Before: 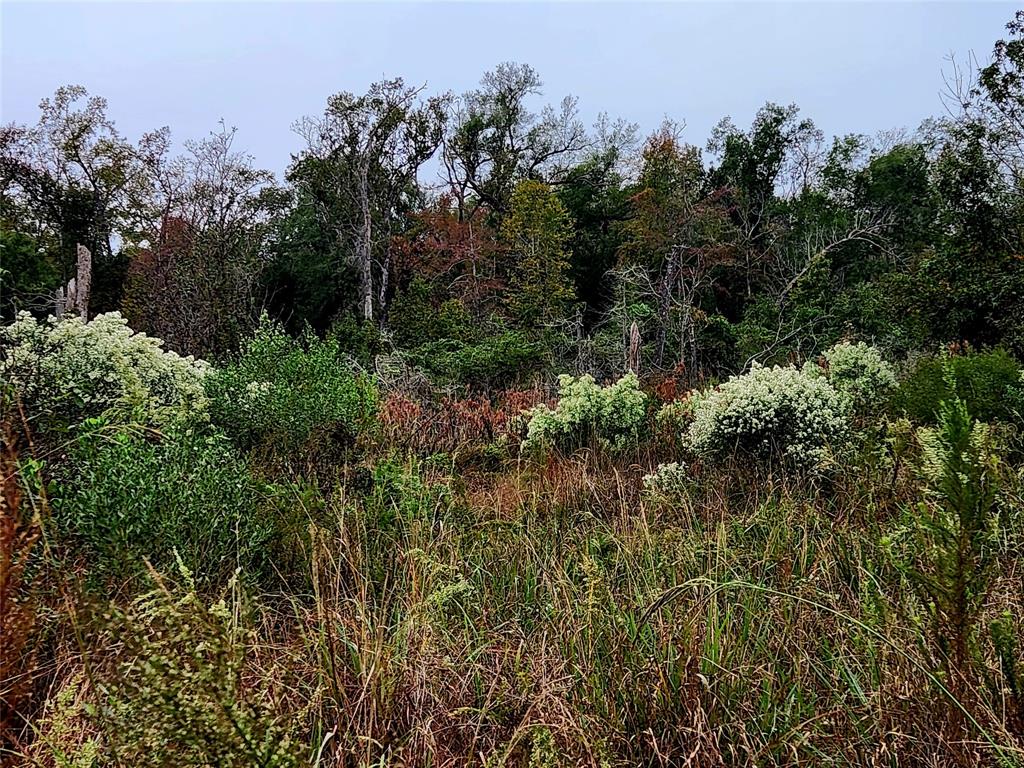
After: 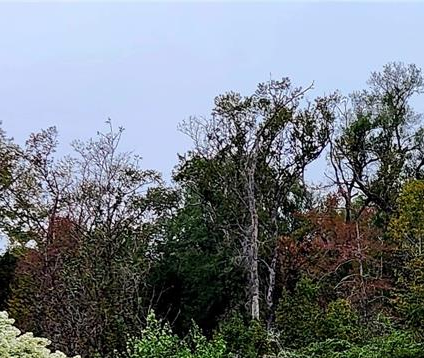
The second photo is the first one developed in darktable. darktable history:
crop and rotate: left 11.065%, top 0.082%, right 47.458%, bottom 53.221%
